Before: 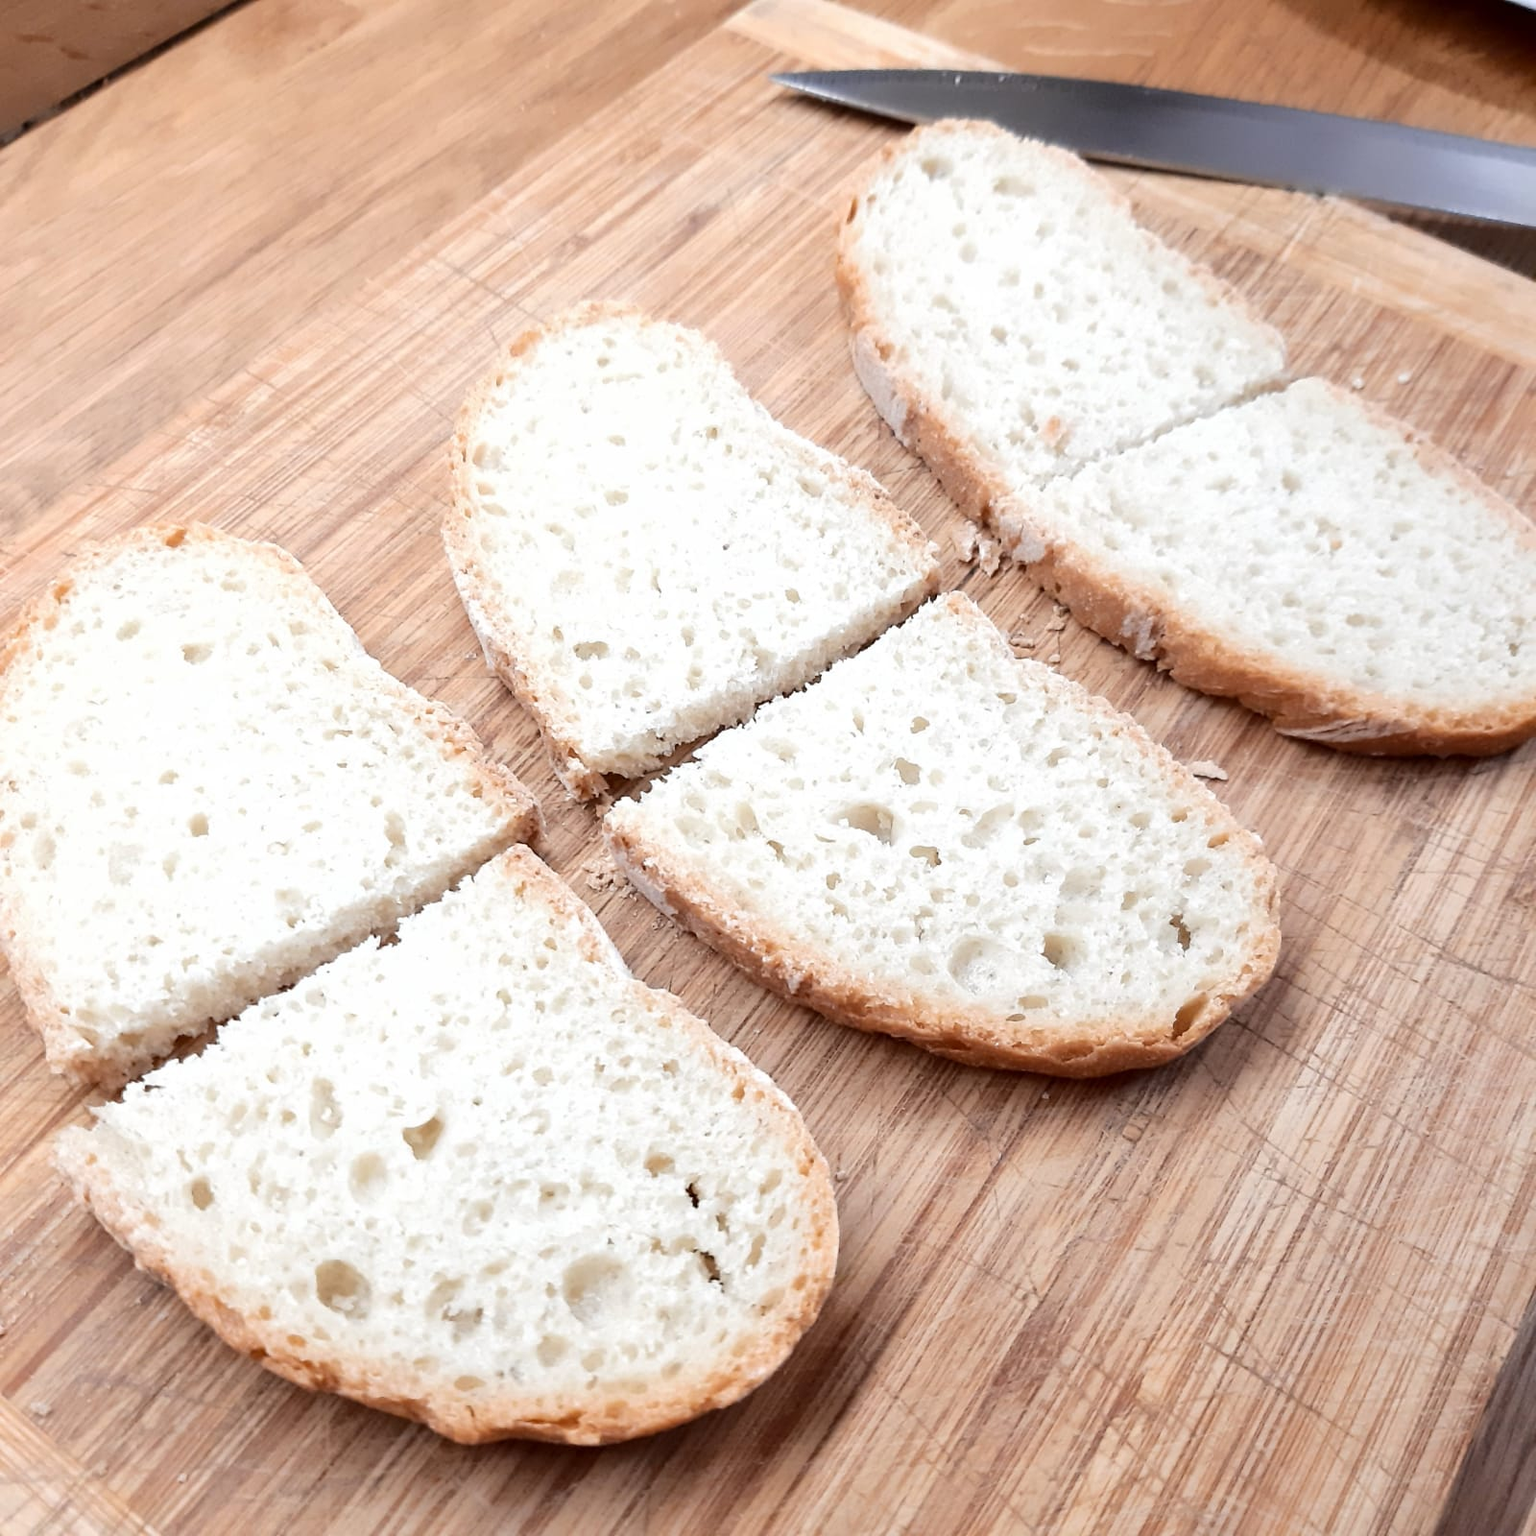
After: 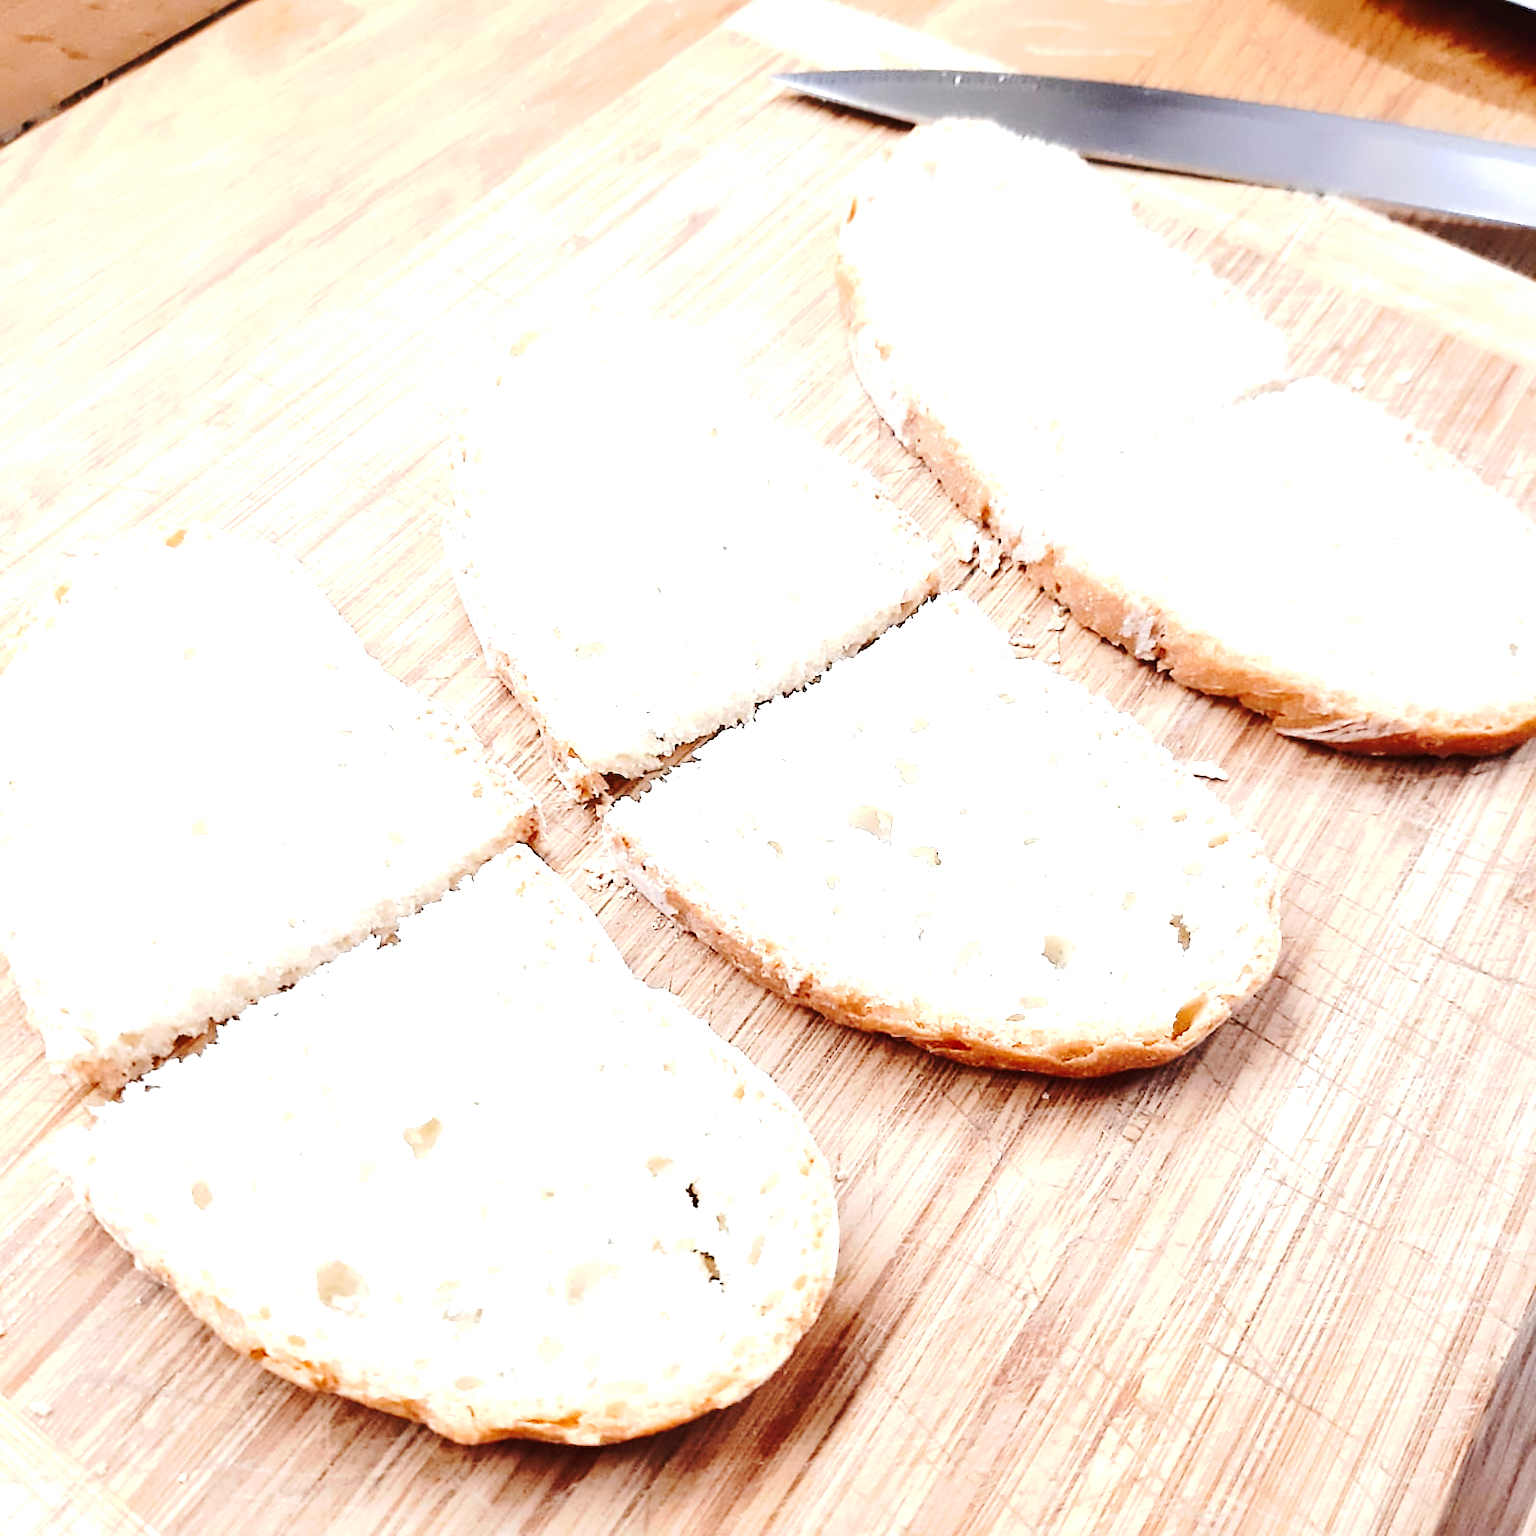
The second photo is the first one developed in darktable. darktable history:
tone curve: curves: ch0 [(0, 0) (0.003, 0.023) (0.011, 0.029) (0.025, 0.037) (0.044, 0.047) (0.069, 0.057) (0.1, 0.075) (0.136, 0.103) (0.177, 0.145) (0.224, 0.193) (0.277, 0.266) (0.335, 0.362) (0.399, 0.473) (0.468, 0.569) (0.543, 0.655) (0.623, 0.73) (0.709, 0.804) (0.801, 0.874) (0.898, 0.924) (1, 1)], preserve colors none
exposure: exposure 1 EV, compensate exposure bias true, compensate highlight preservation false
sharpen: radius 1.911, amount 0.415, threshold 1.291
